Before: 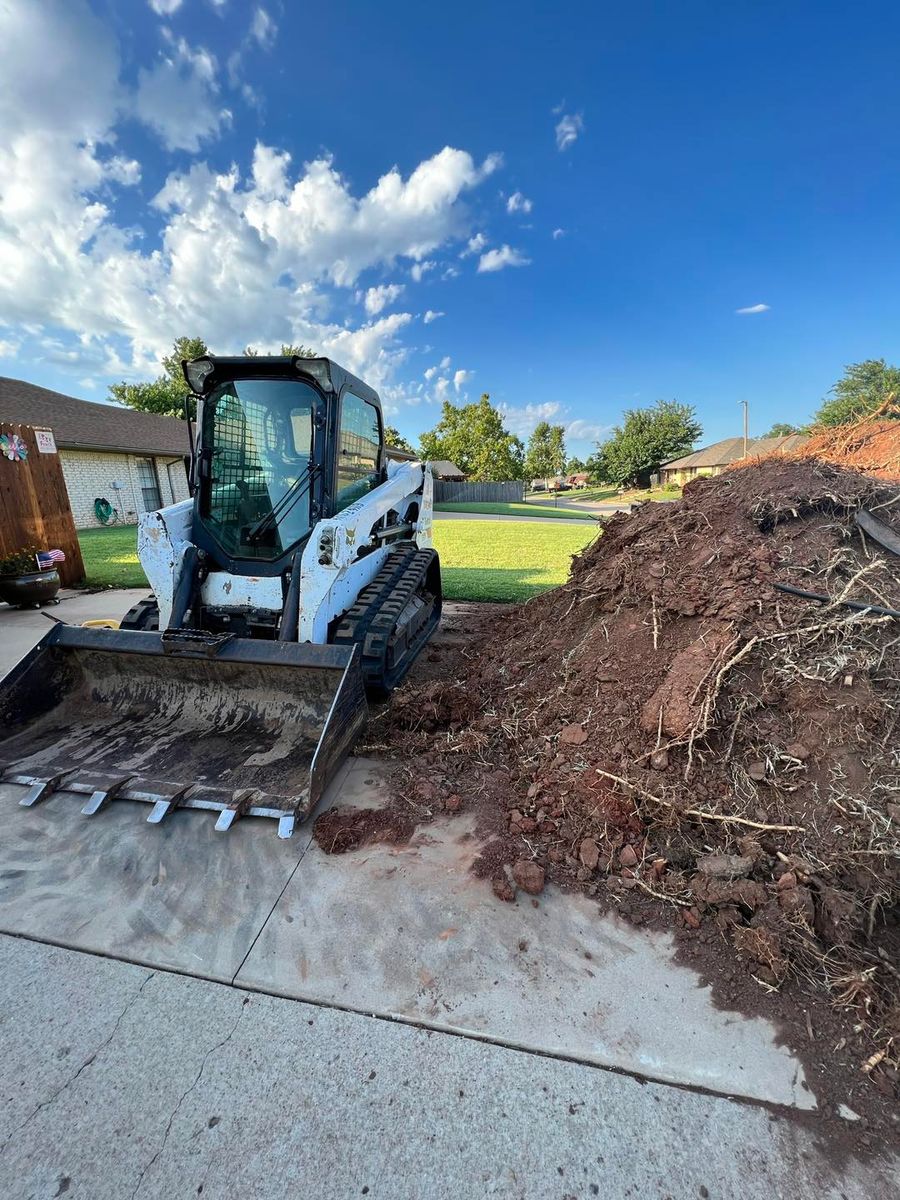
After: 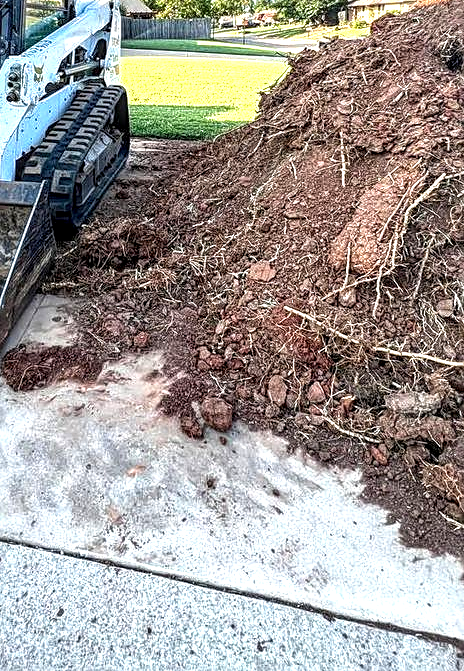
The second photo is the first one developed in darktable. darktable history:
local contrast: highlights 11%, shadows 37%, detail 183%, midtone range 0.473
exposure: black level correction 0, exposure 1 EV, compensate exposure bias true, compensate highlight preservation false
sharpen: on, module defaults
crop: left 34.684%, top 38.6%, right 13.67%, bottom 5.436%
